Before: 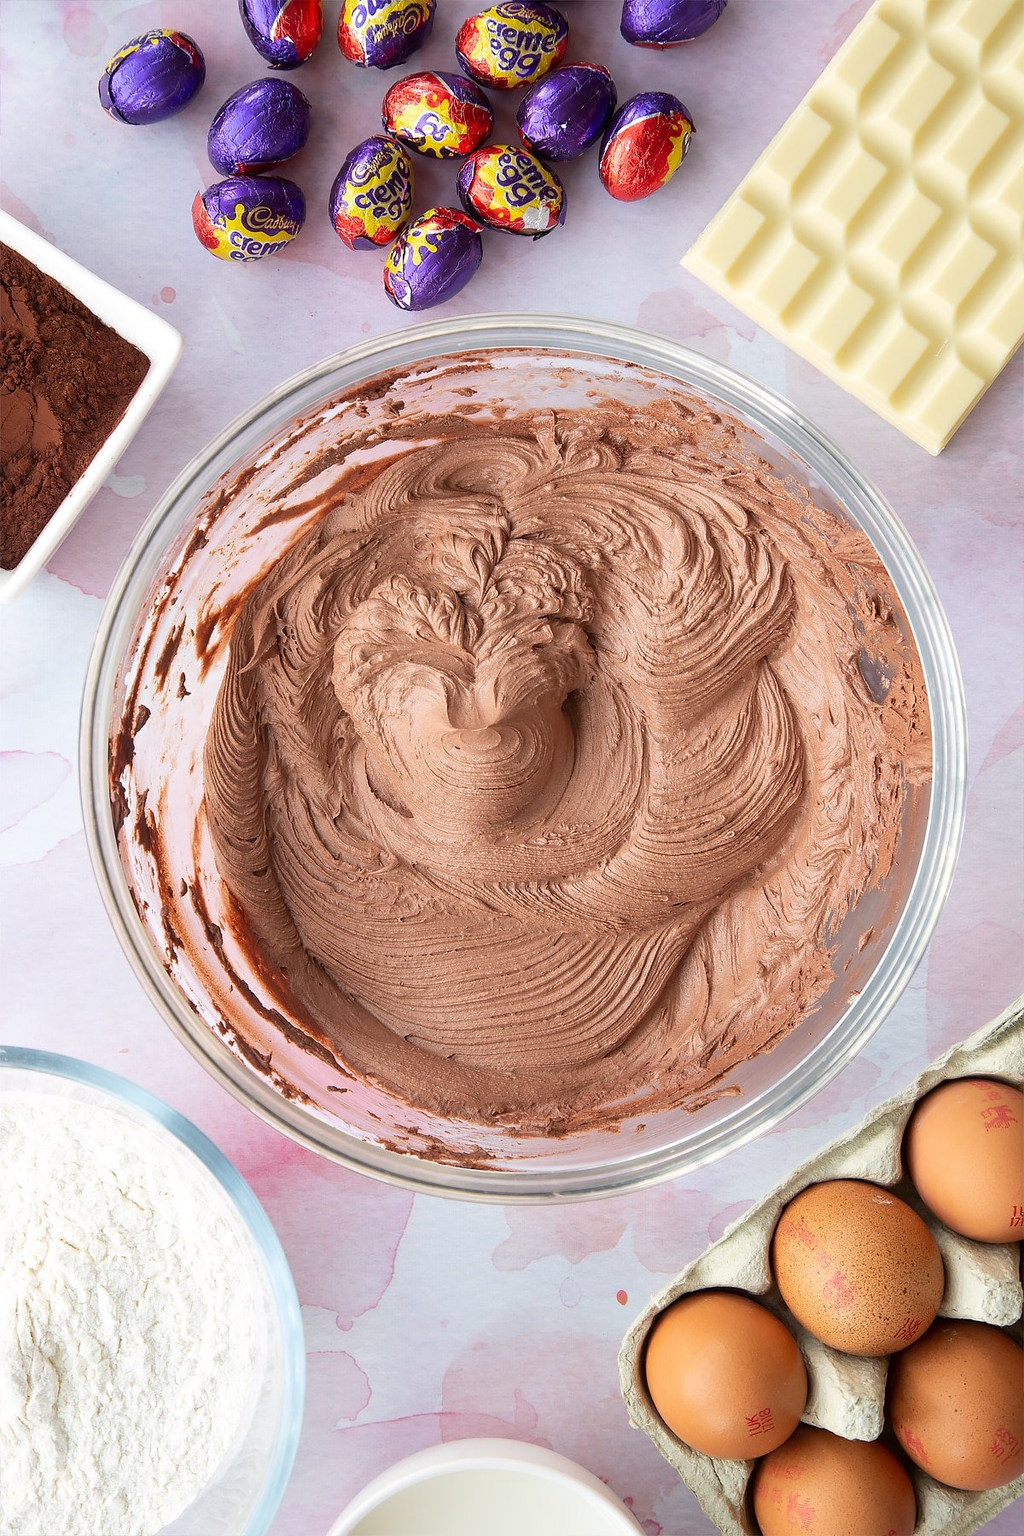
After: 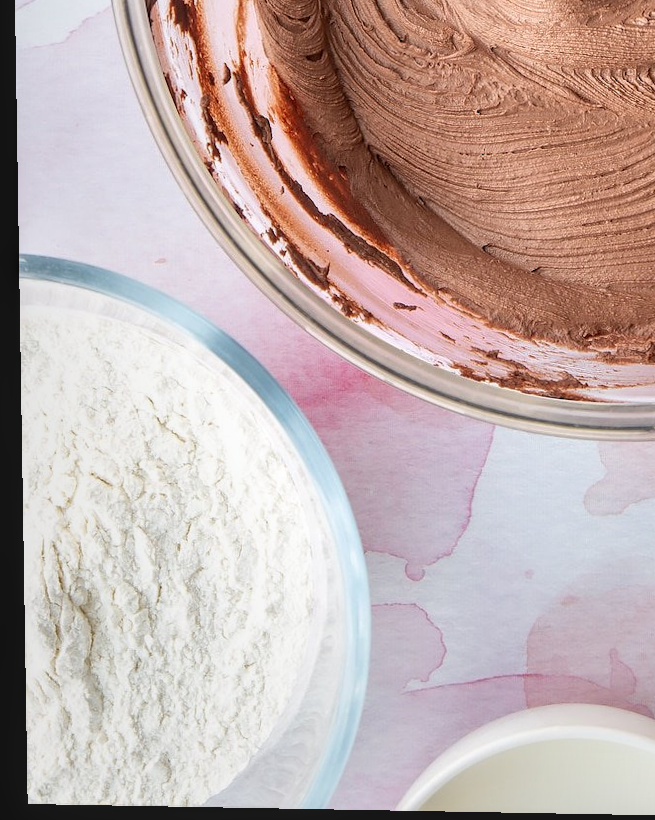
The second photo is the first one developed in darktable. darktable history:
rotate and perspective: lens shift (vertical) 0.048, lens shift (horizontal) -0.024, automatic cropping off
local contrast: on, module defaults
crop and rotate: top 54.778%, right 46.61%, bottom 0.159%
